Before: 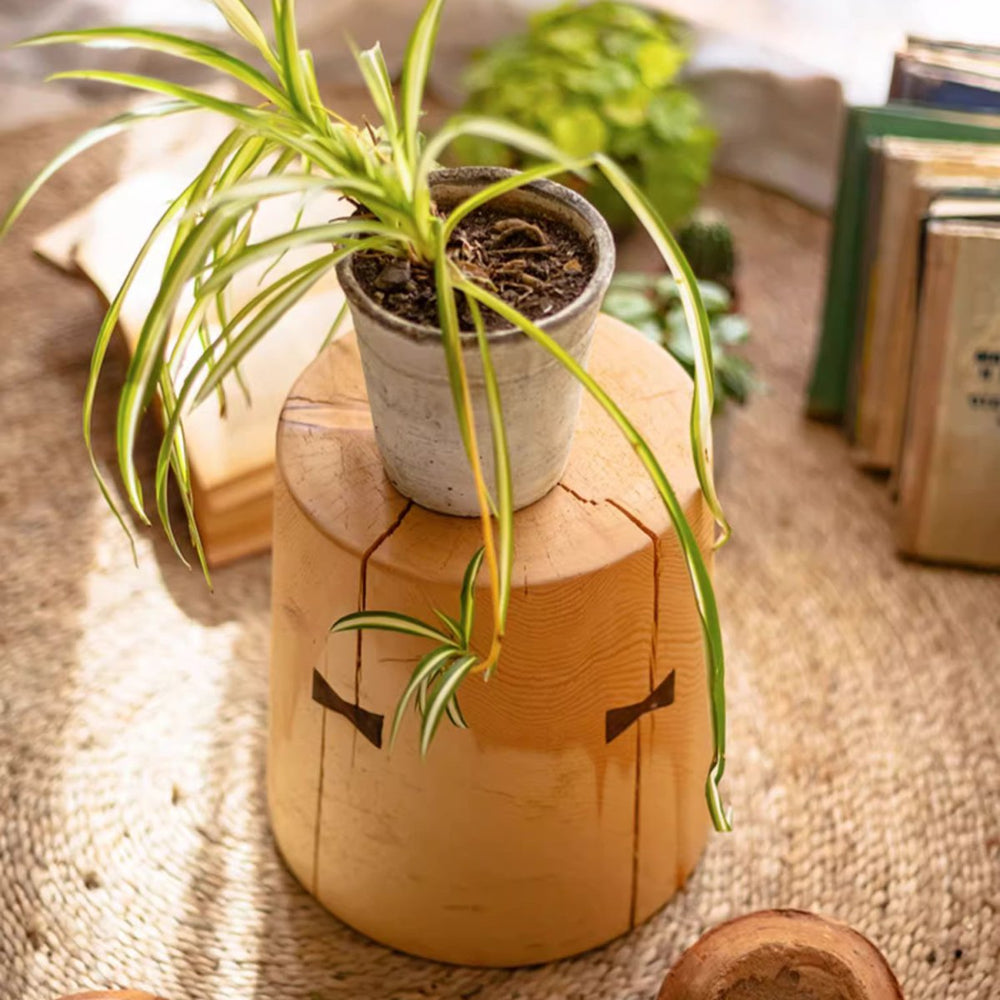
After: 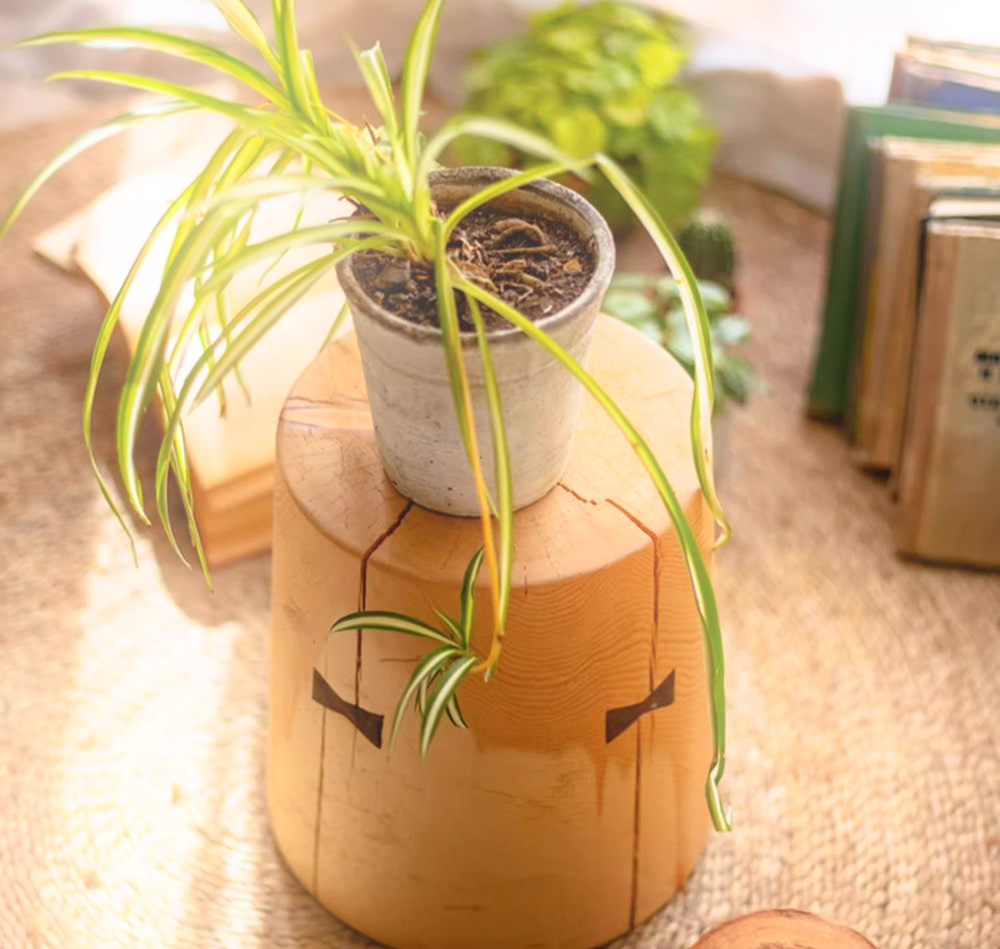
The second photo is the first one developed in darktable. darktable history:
crop and rotate: top 0%, bottom 5.097%
bloom: threshold 82.5%, strength 16.25%
